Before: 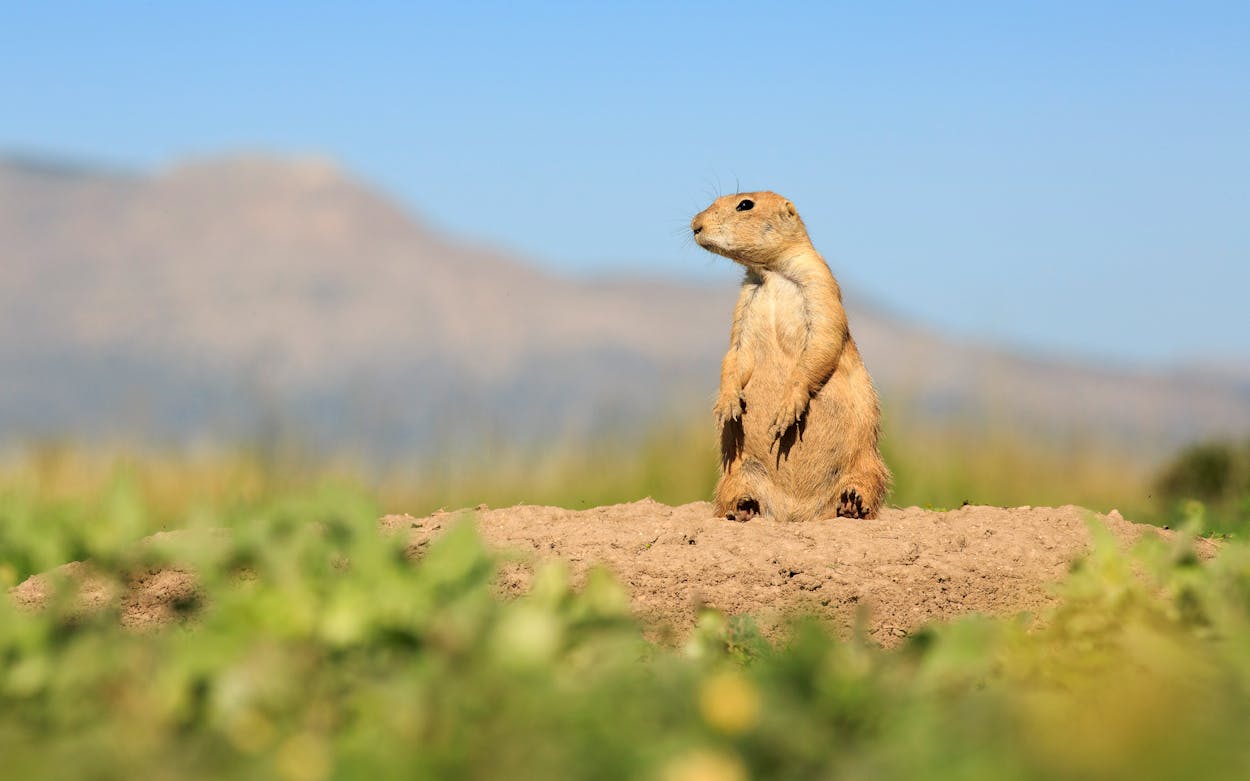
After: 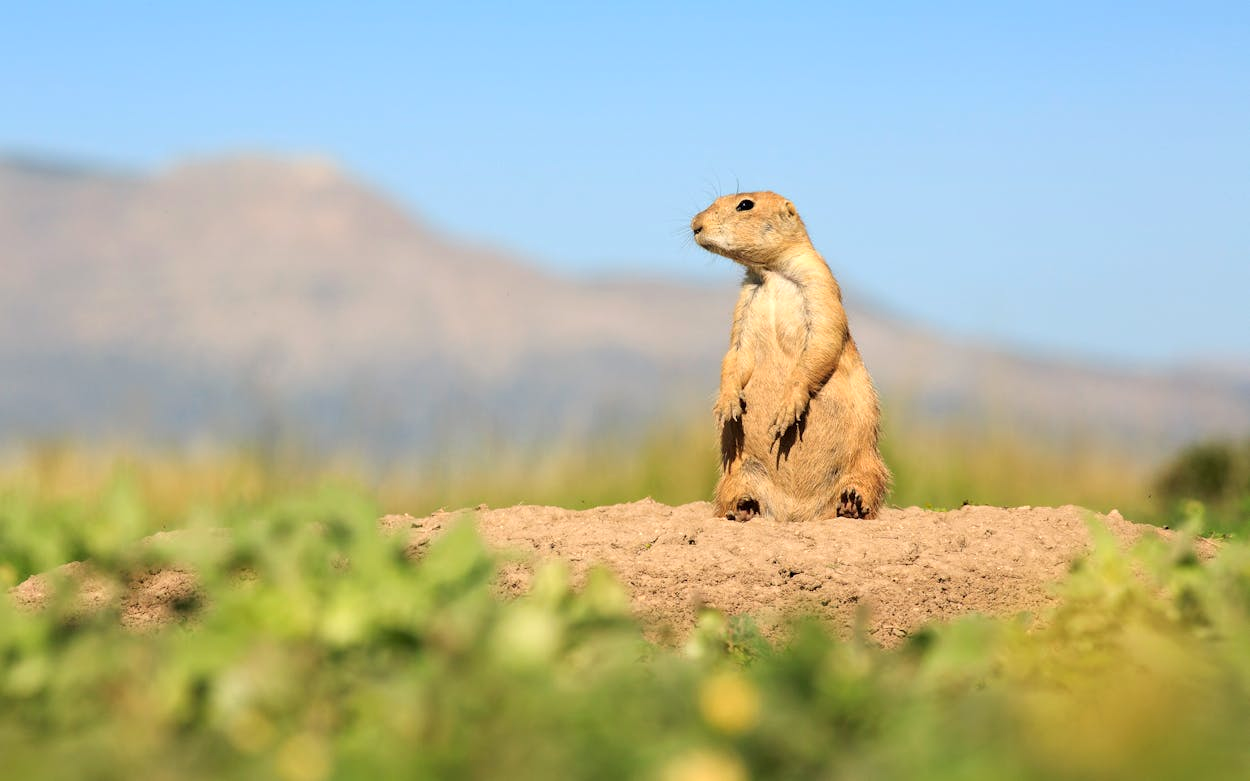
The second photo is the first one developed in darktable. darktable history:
exposure: exposure 0.207 EV, compensate exposure bias true, compensate highlight preservation false
